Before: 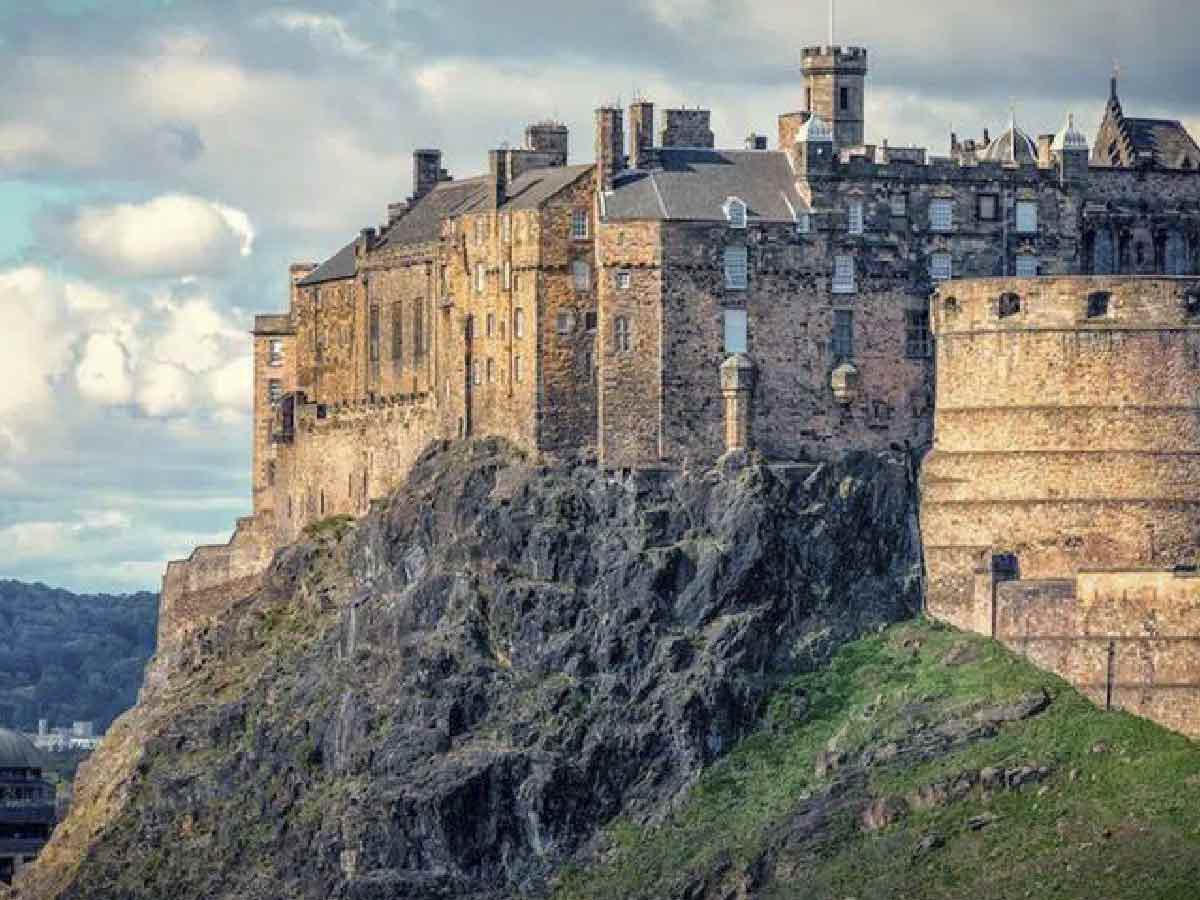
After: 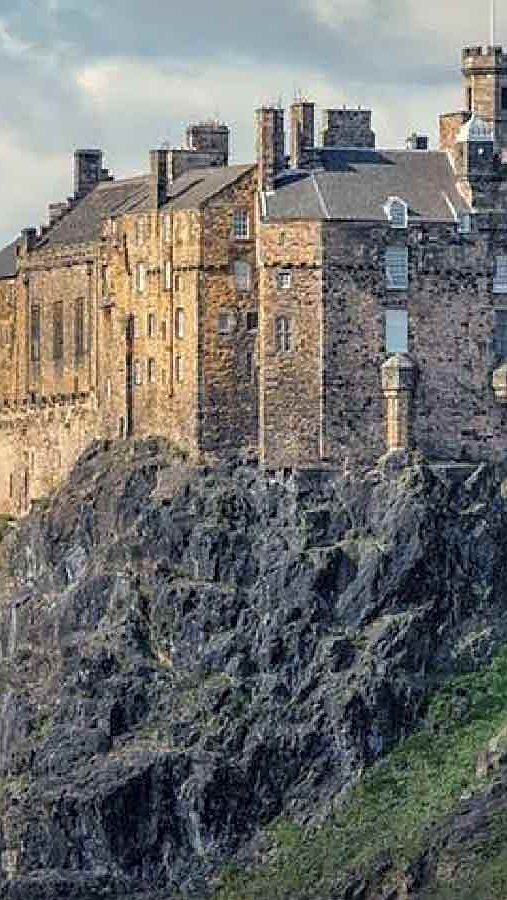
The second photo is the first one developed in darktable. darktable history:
sharpen: on, module defaults
crop: left 28.309%, right 29.382%
